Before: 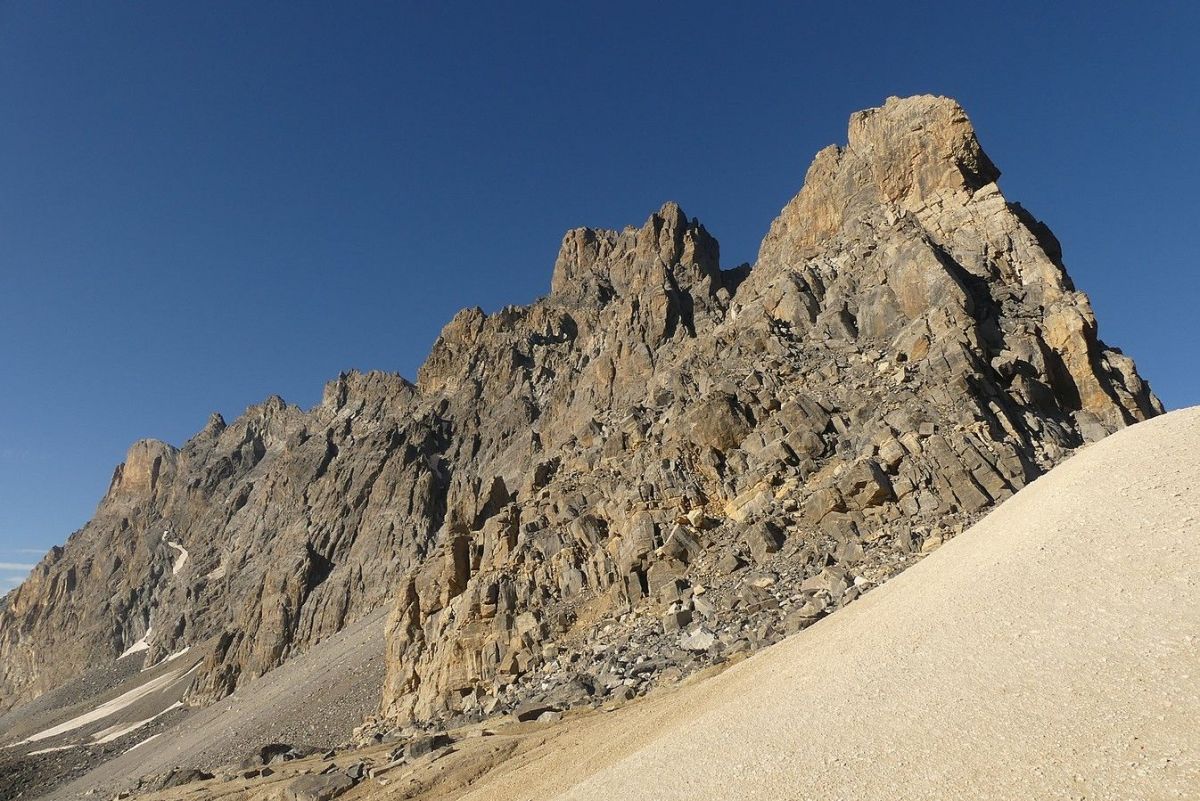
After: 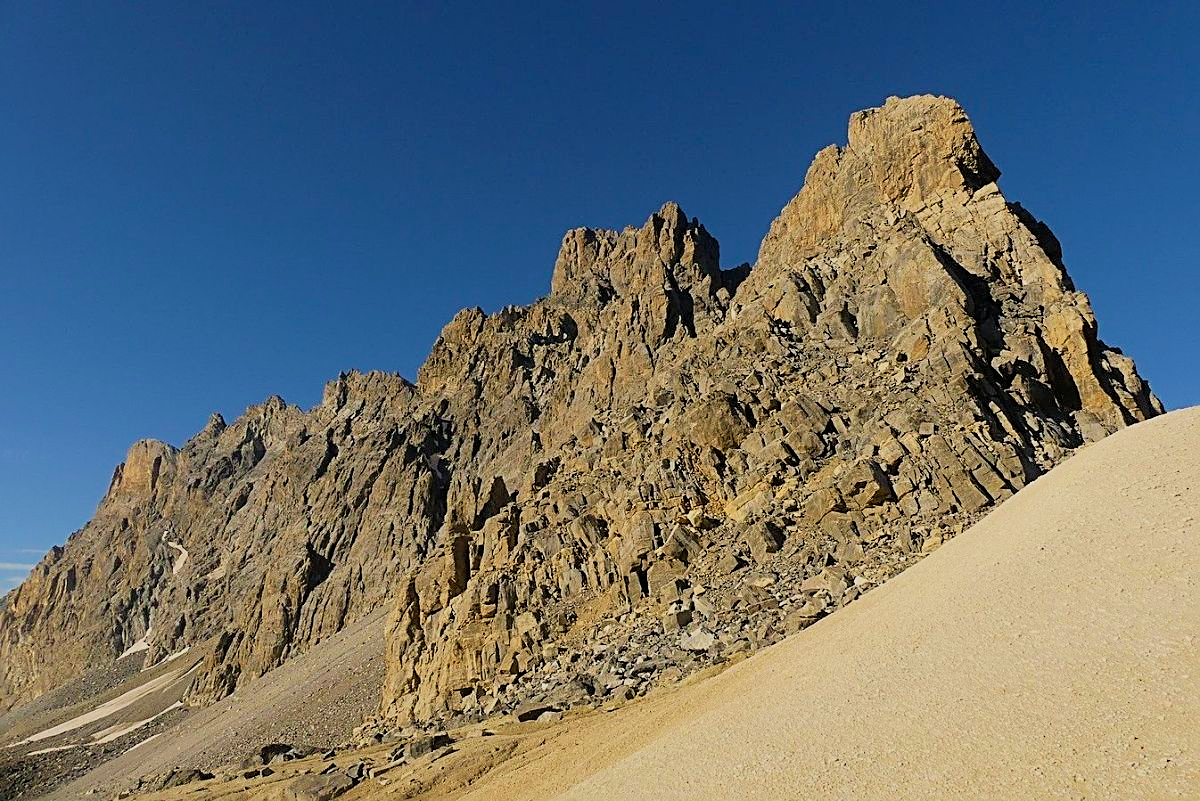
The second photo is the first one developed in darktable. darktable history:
sharpen: radius 2.548, amount 0.649
velvia: strength 44.41%
filmic rgb: black relative exposure -7.65 EV, white relative exposure 4.56 EV, hardness 3.61
color balance rgb: perceptual saturation grading › global saturation 19.869%, global vibrance 14.192%
